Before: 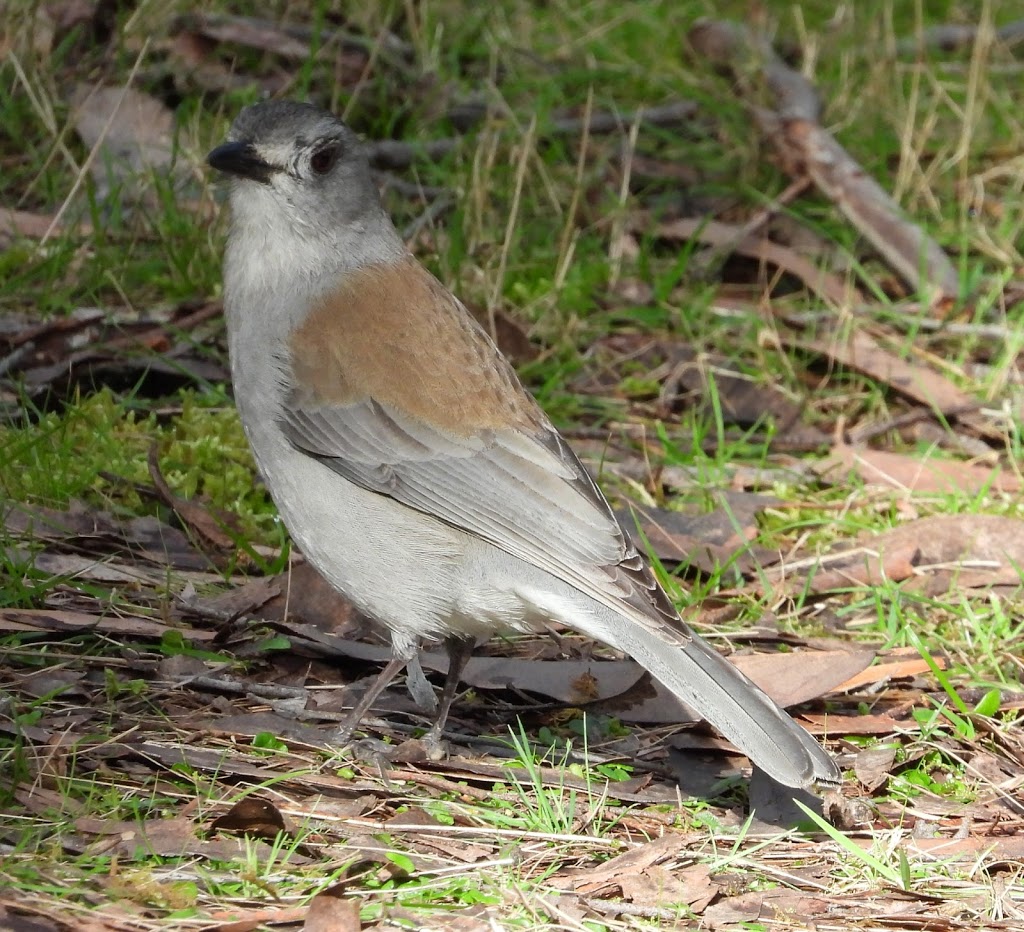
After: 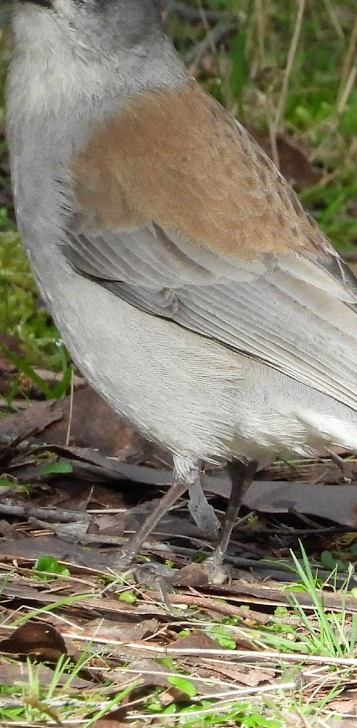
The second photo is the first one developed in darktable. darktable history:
crop and rotate: left 21.341%, top 18.891%, right 43.76%, bottom 2.971%
levels: mode automatic
